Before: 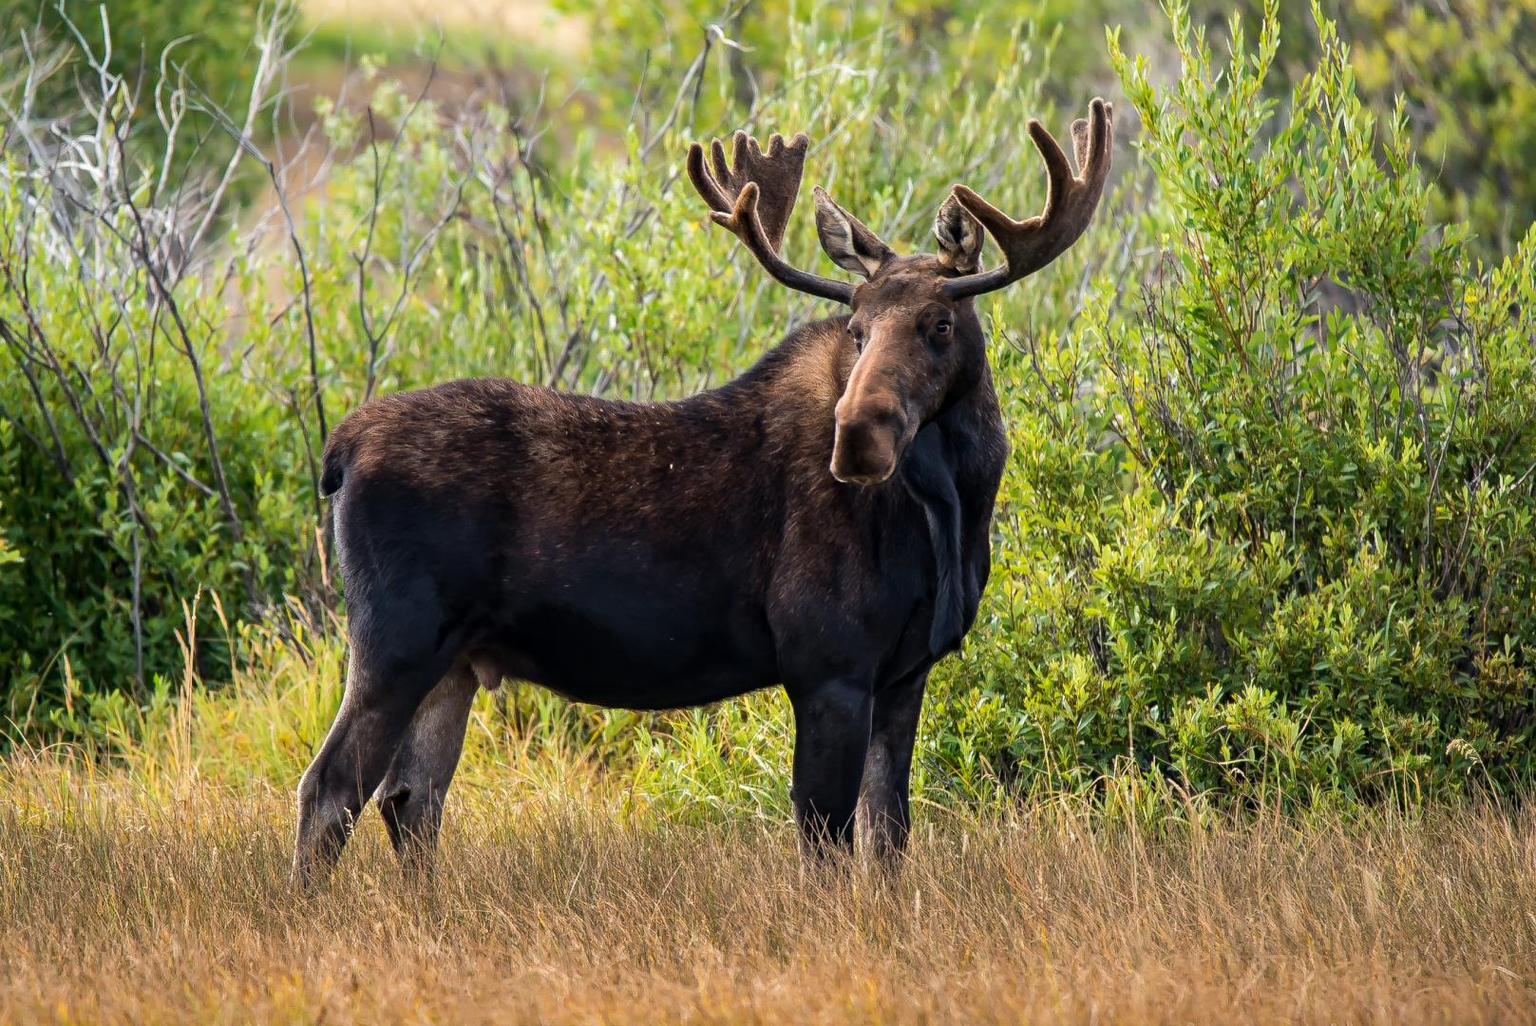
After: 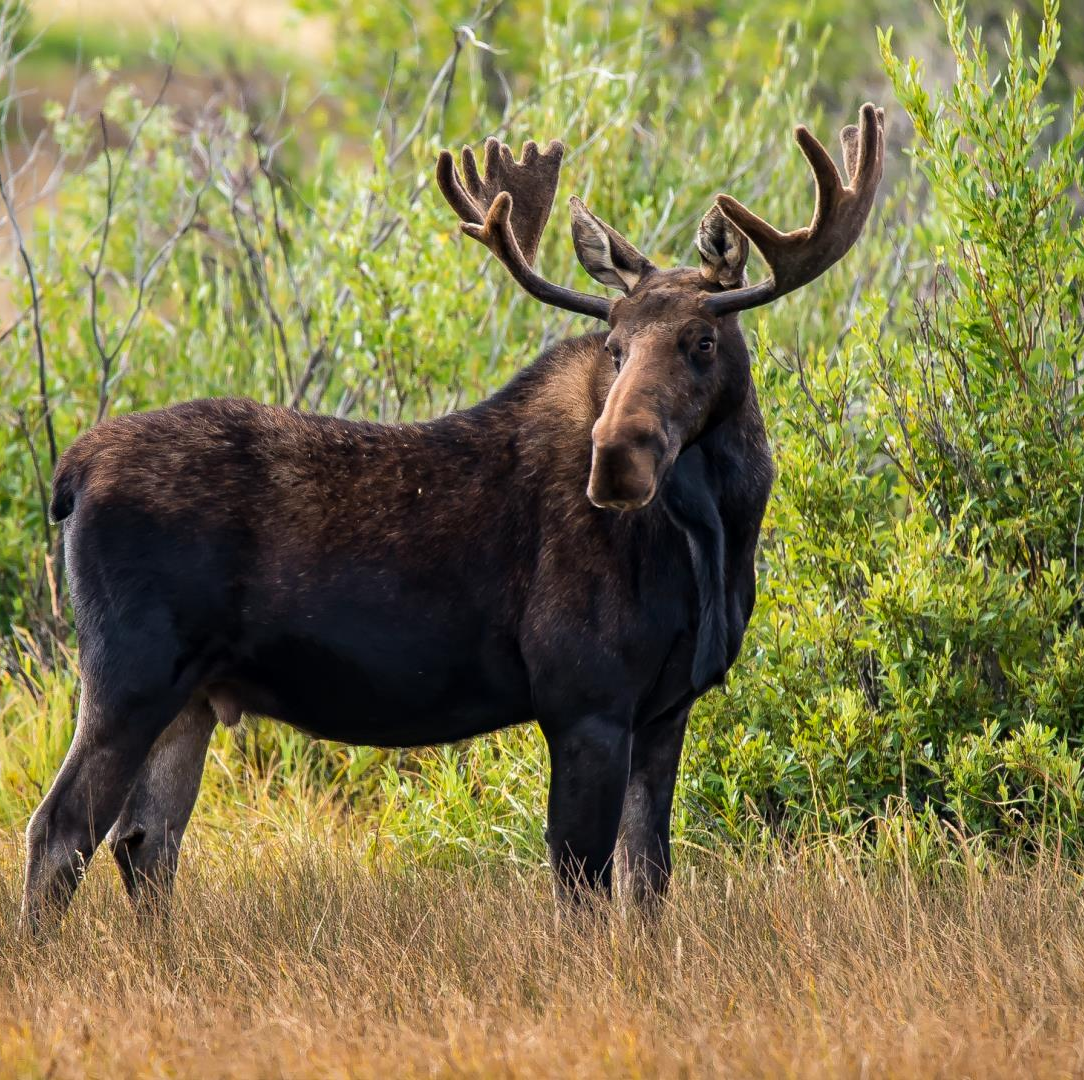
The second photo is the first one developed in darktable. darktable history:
crop and rotate: left 17.805%, right 15.155%
